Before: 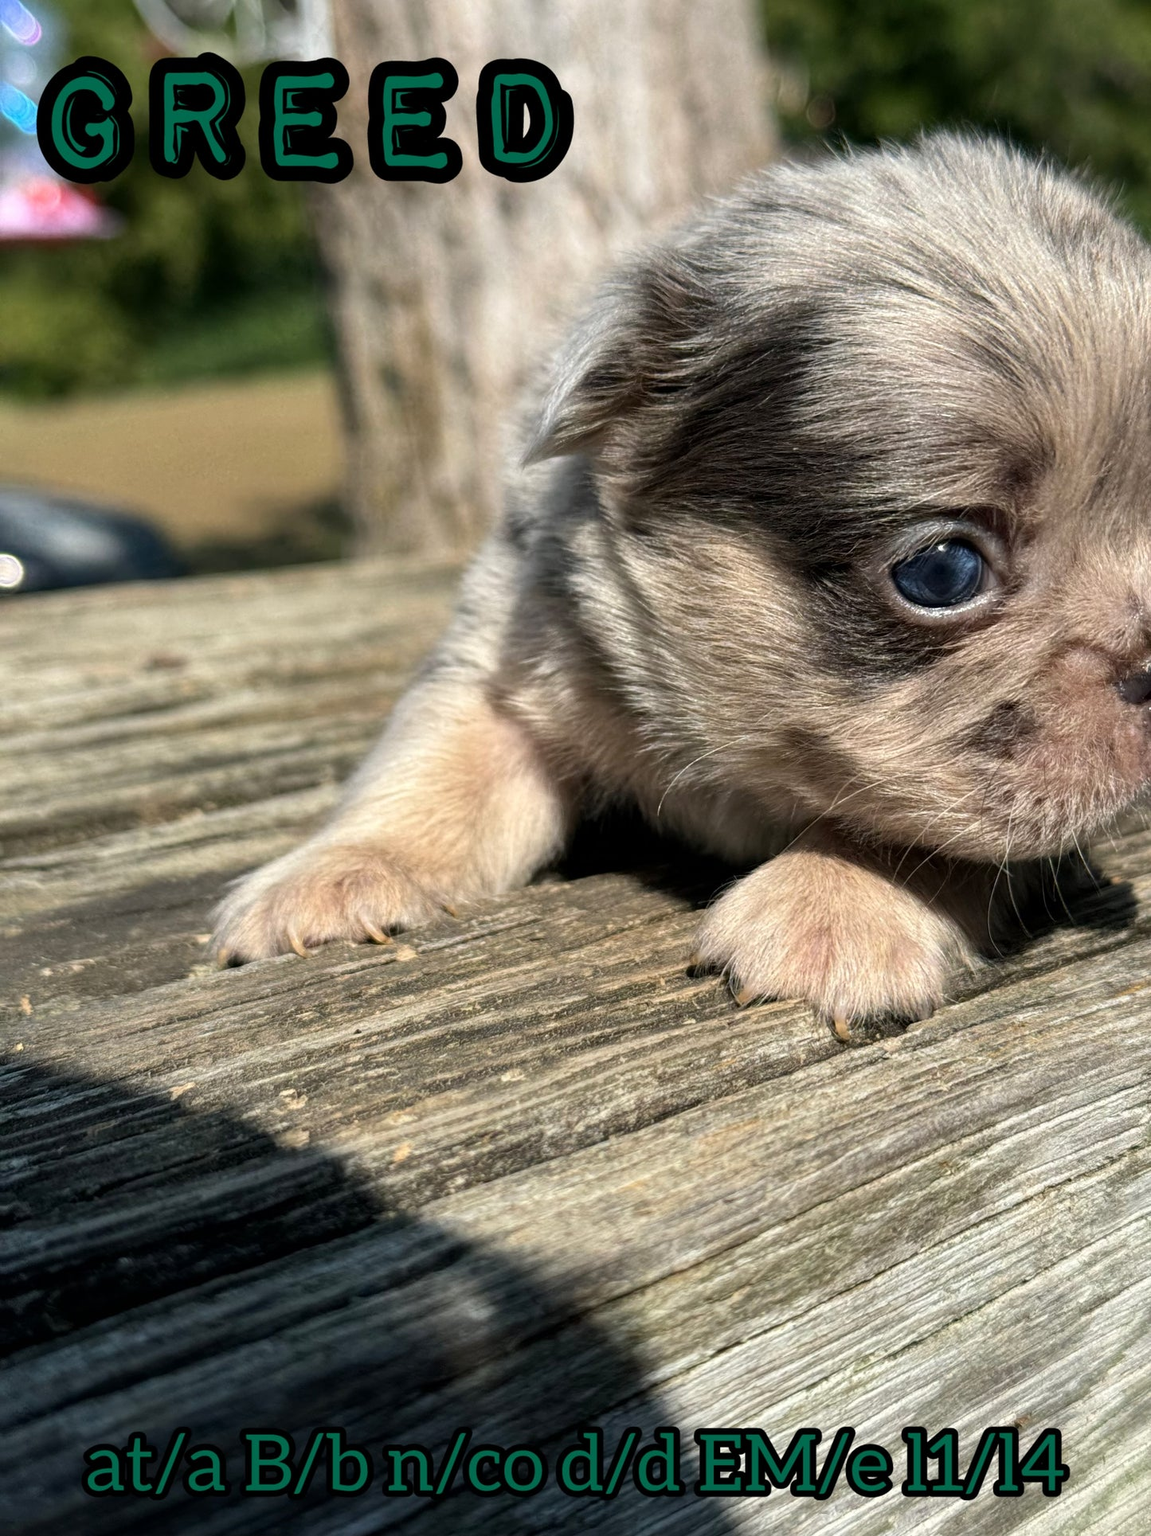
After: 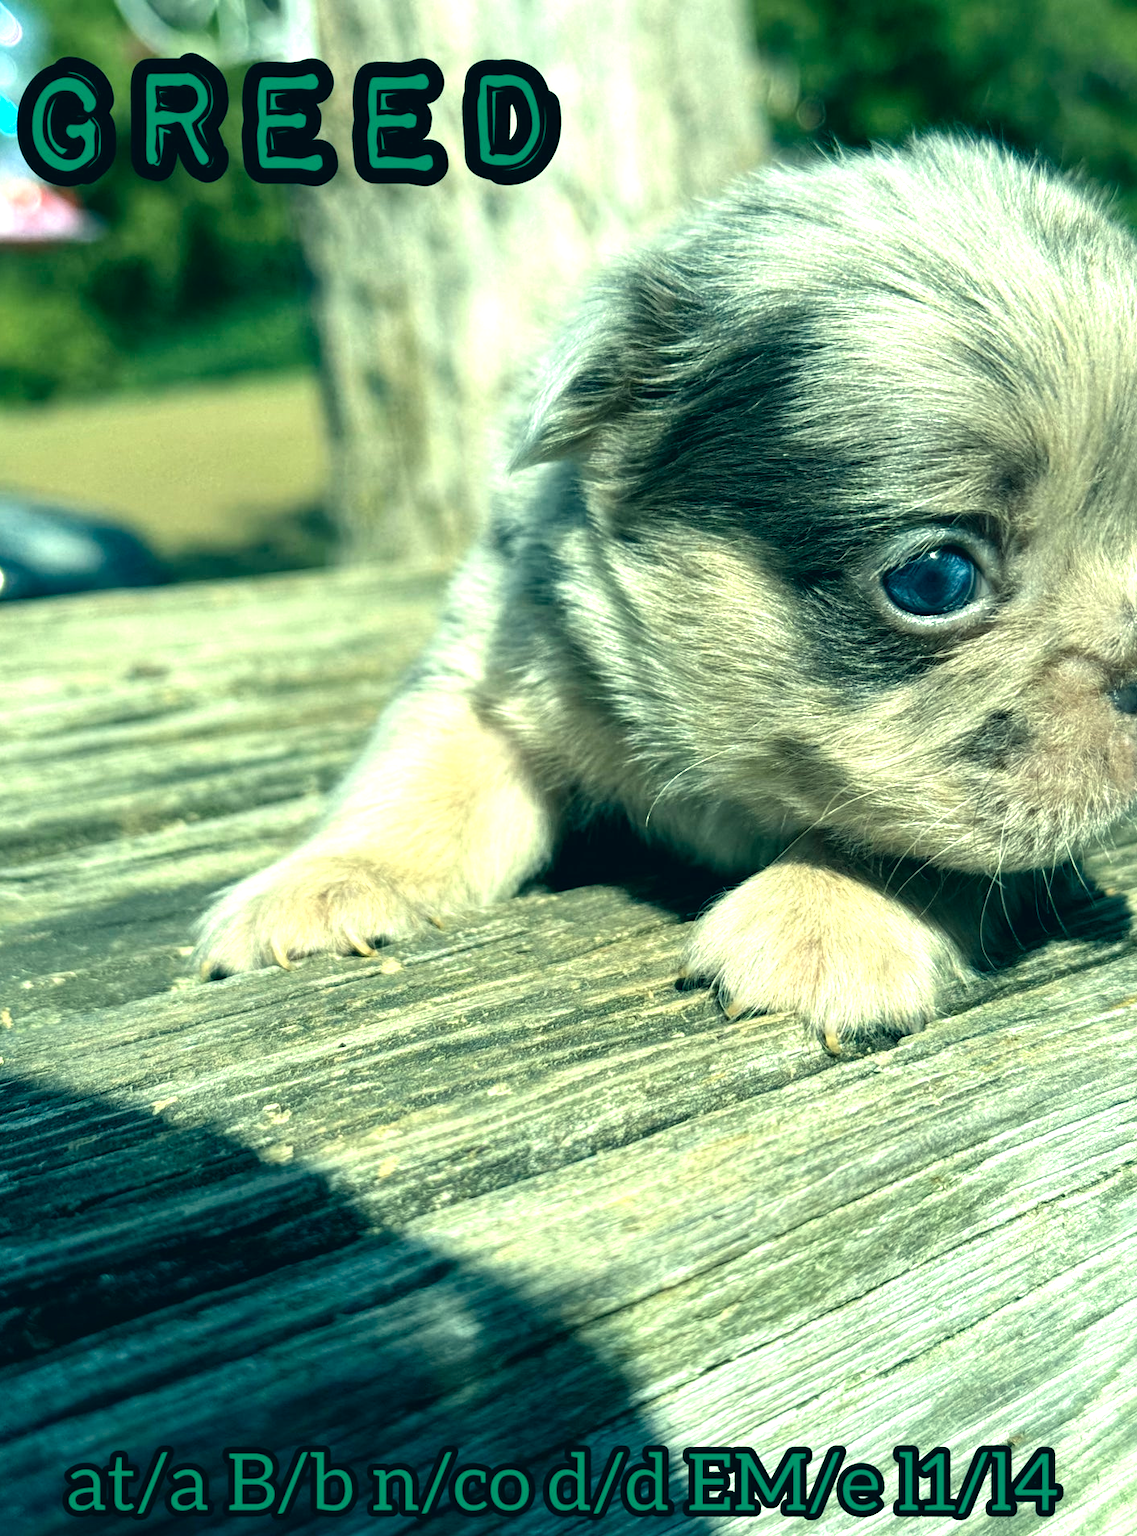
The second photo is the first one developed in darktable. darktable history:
color balance: input saturation 99%
exposure: black level correction 0, exposure 0.9 EV, compensate highlight preservation false
crop and rotate: left 1.774%, right 0.633%, bottom 1.28%
color correction: highlights a* -20.08, highlights b* 9.8, shadows a* -20.4, shadows b* -10.76
